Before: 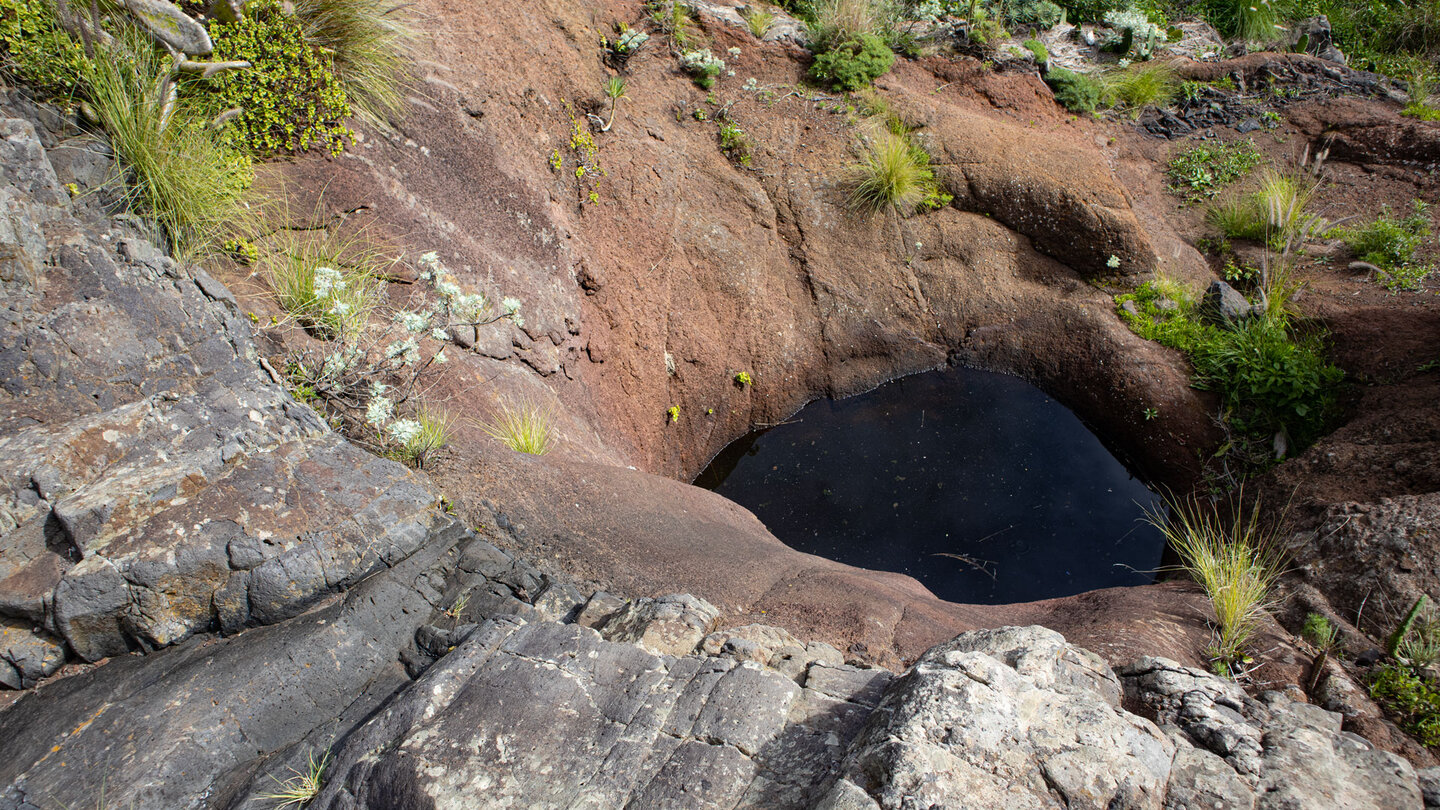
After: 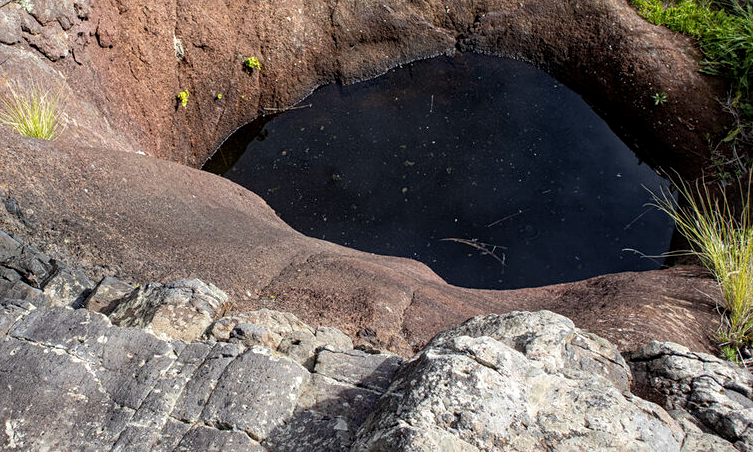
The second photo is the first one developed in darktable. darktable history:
local contrast: on, module defaults
crop: left 34.099%, top 38.979%, right 13.545%, bottom 5.14%
sharpen: amount 0.202
